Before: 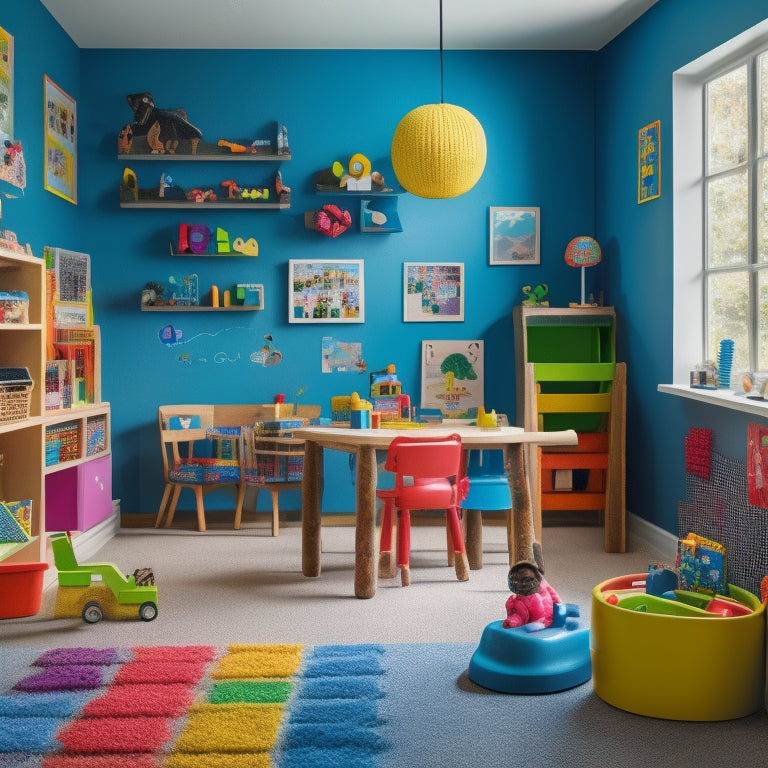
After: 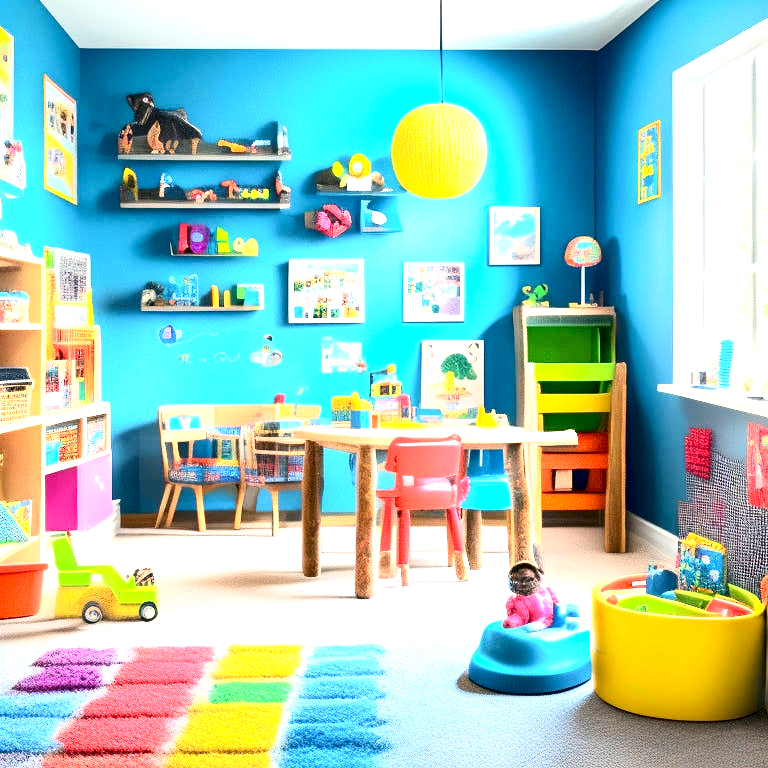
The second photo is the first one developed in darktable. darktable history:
exposure: black level correction 0.006, exposure 2.077 EV, compensate exposure bias true, compensate highlight preservation false
contrast brightness saturation: contrast 0.278
